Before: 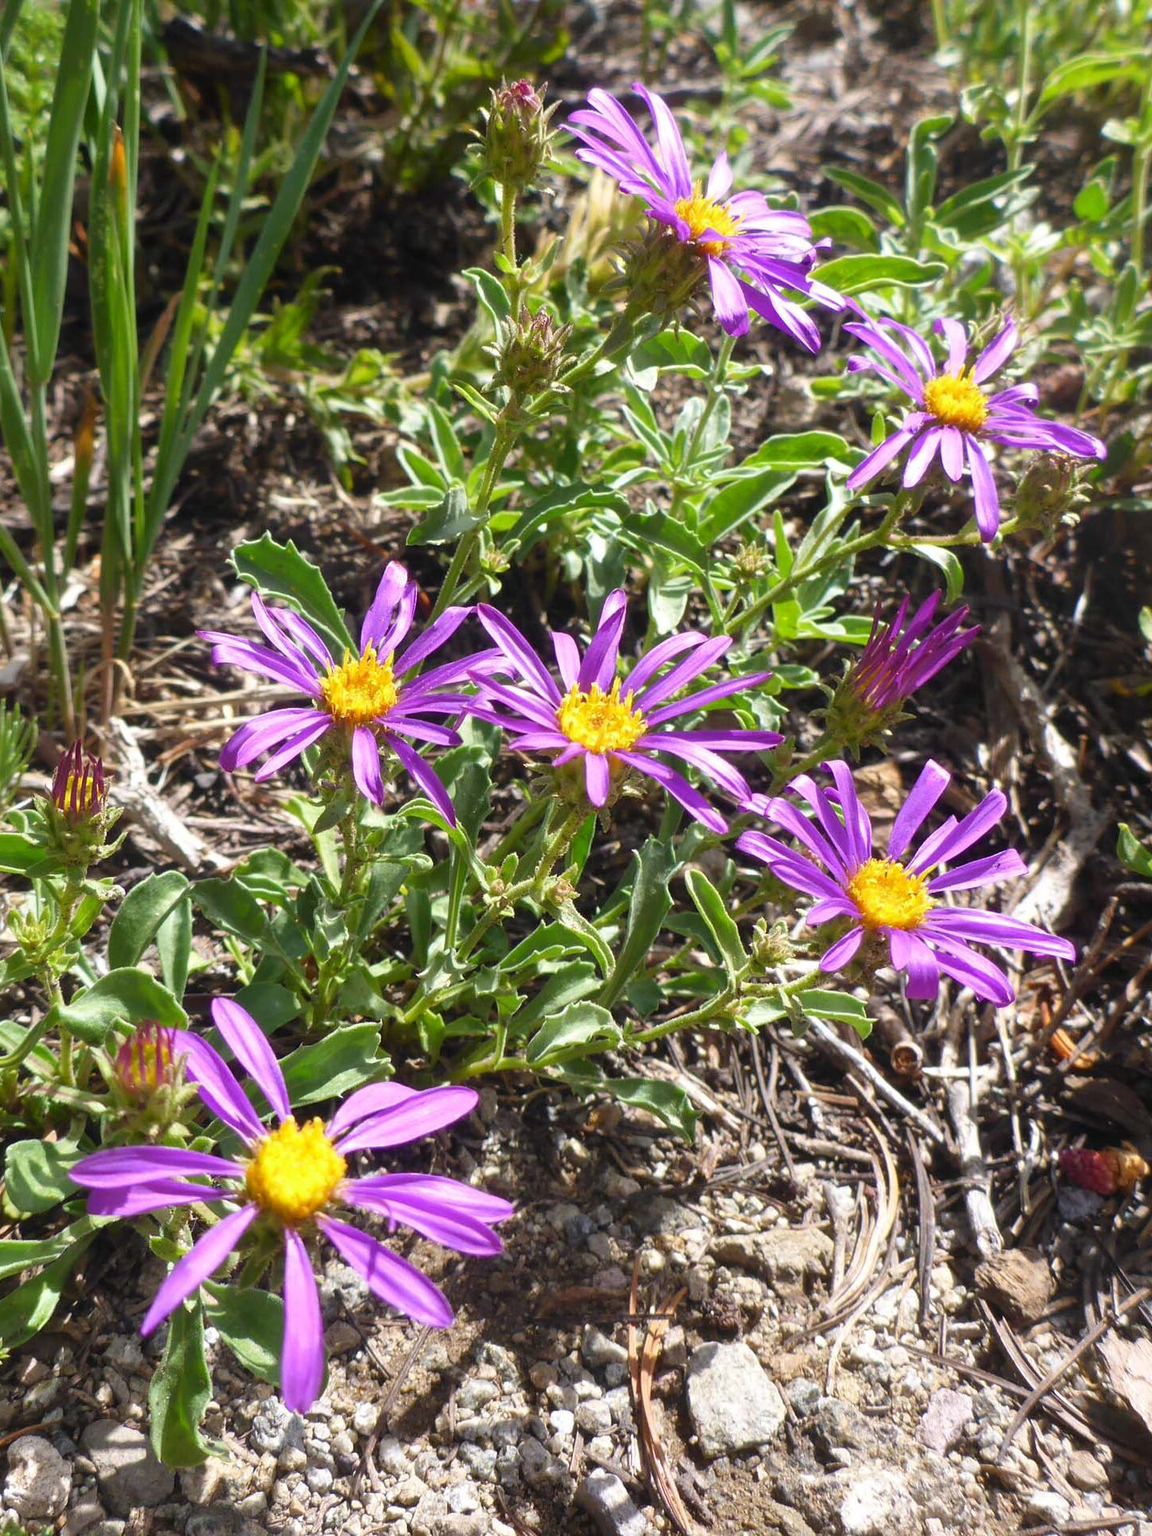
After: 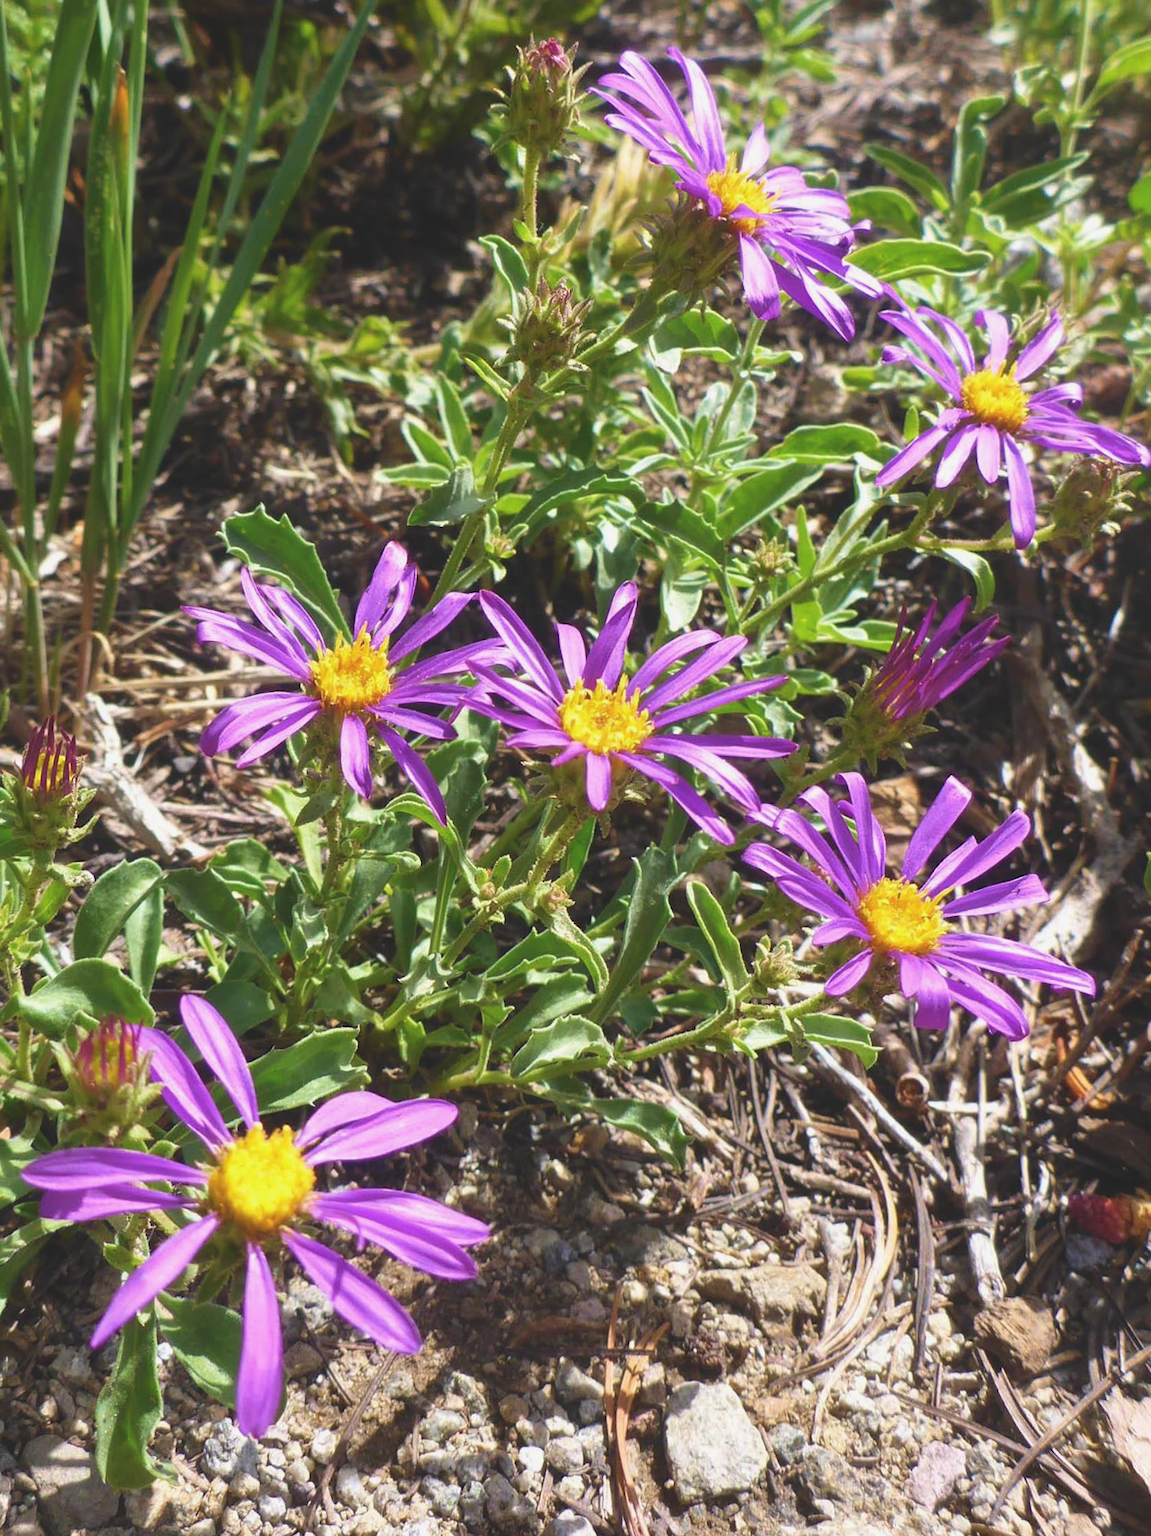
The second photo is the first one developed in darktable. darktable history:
exposure: black level correction -0.015, exposure -0.13 EV, compensate exposure bias true, compensate highlight preservation false
velvia: on, module defaults
crop and rotate: angle -2.52°
